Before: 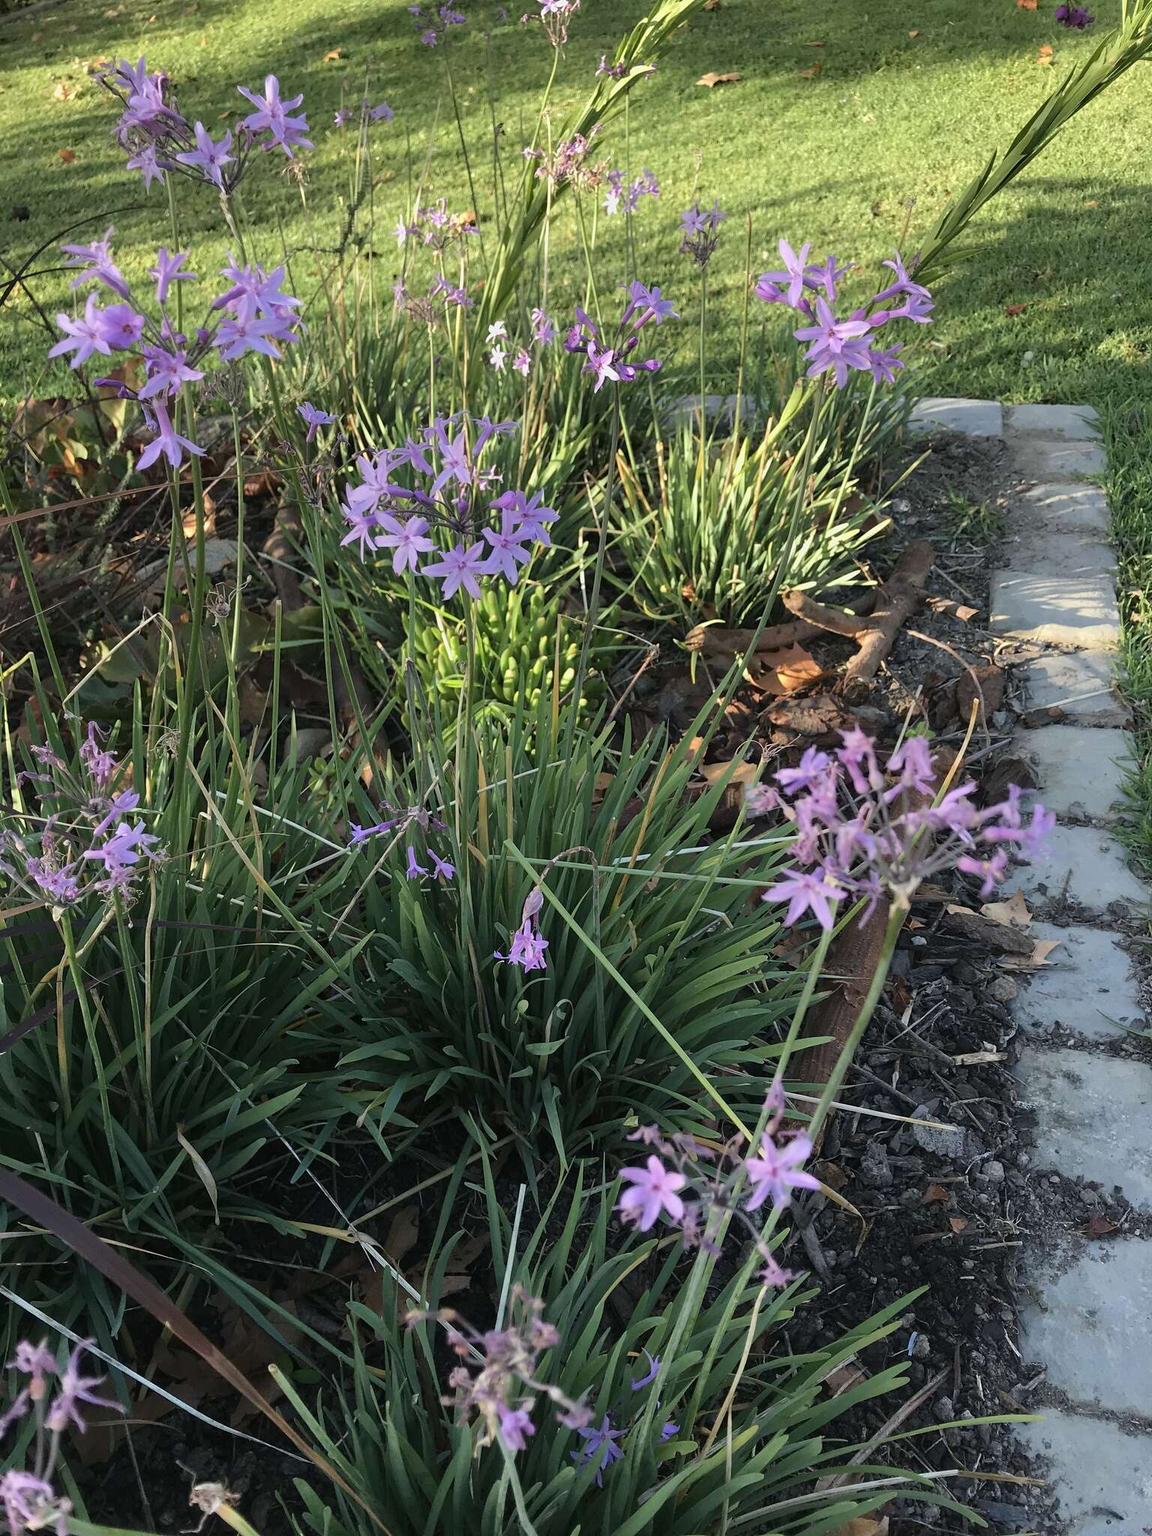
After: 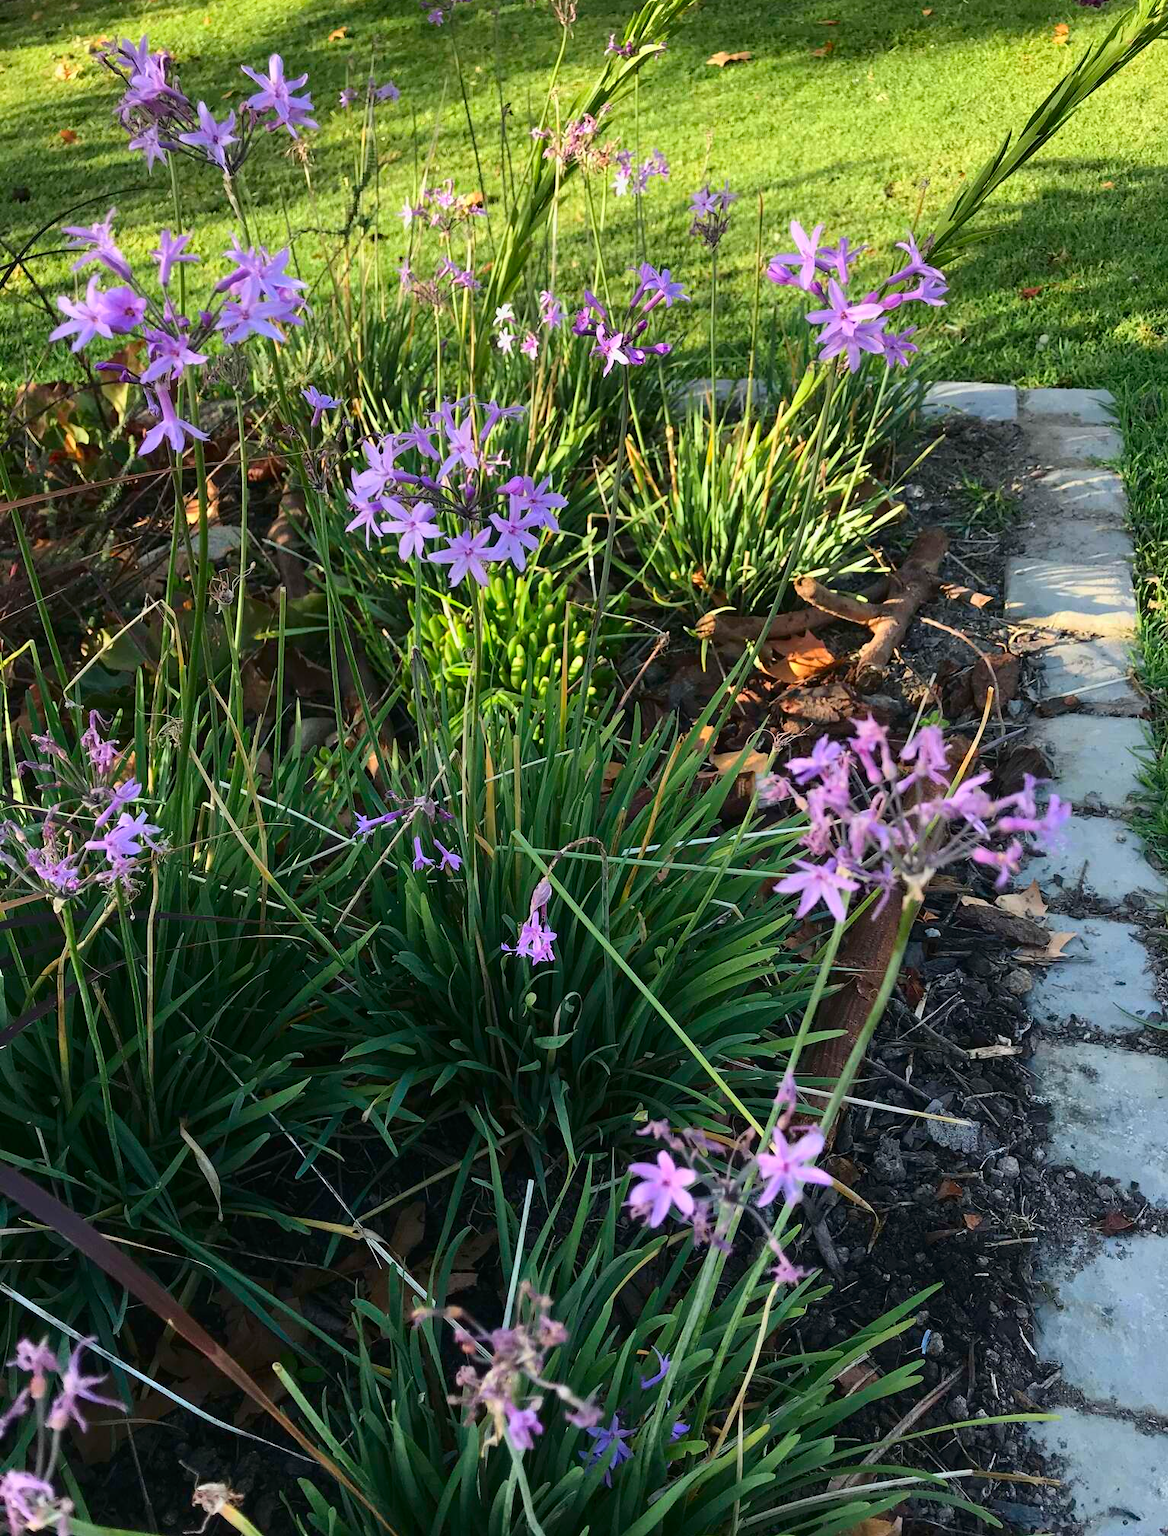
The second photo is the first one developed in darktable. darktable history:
crop: top 1.462%, right 0.004%
contrast brightness saturation: contrast 0.179, saturation 0.309
